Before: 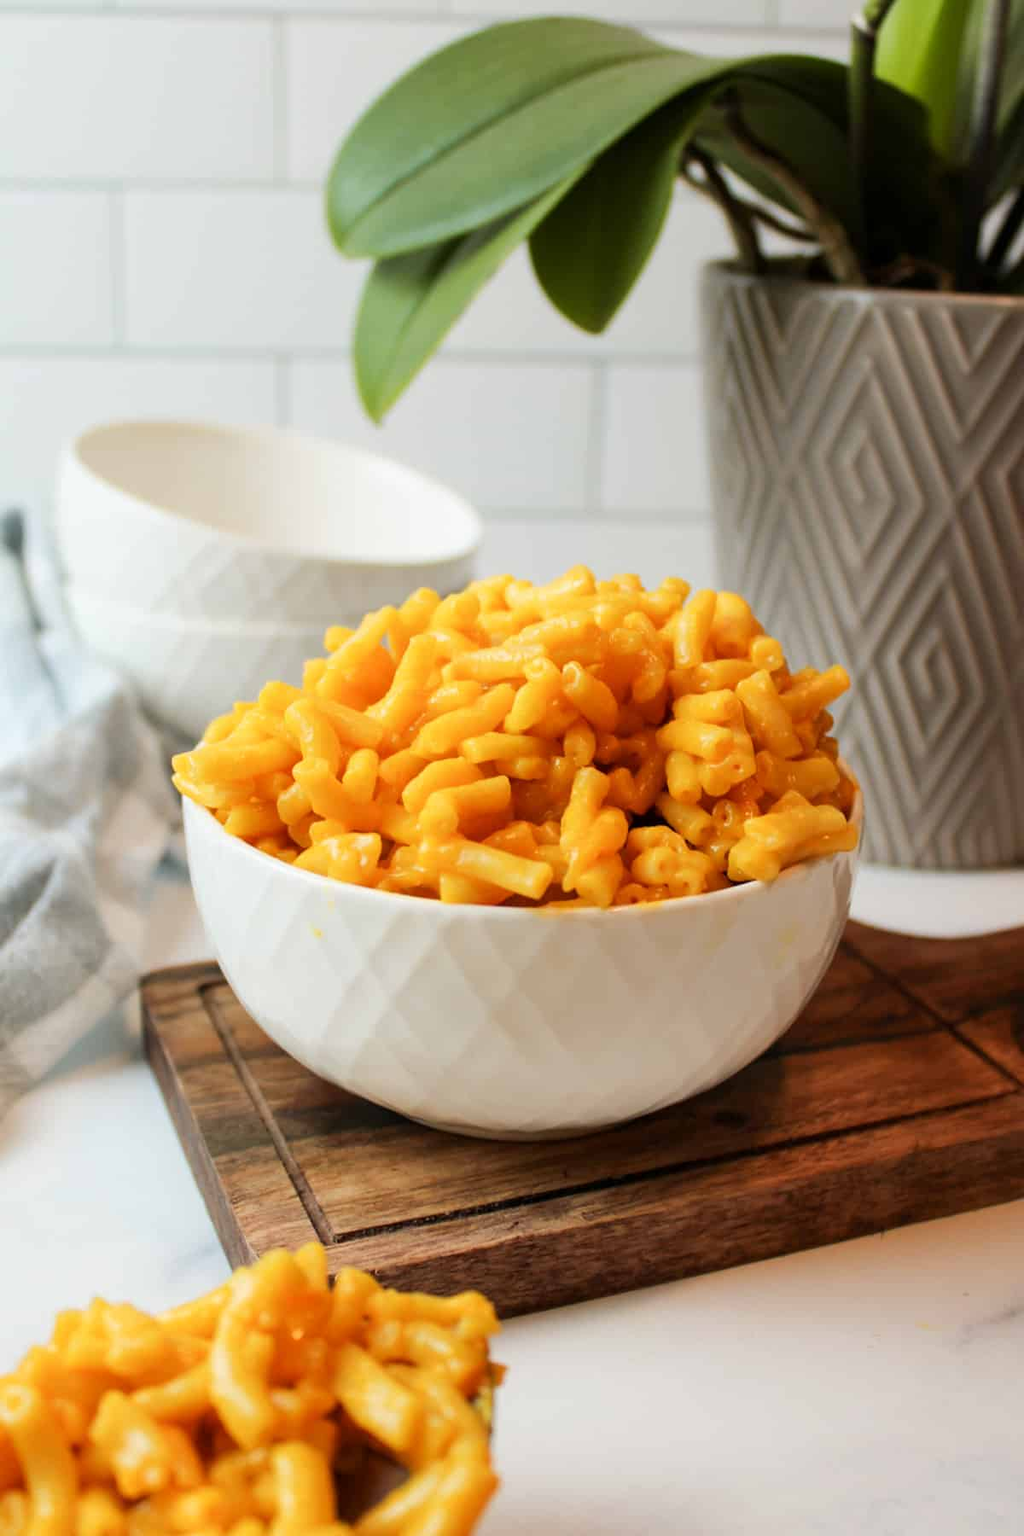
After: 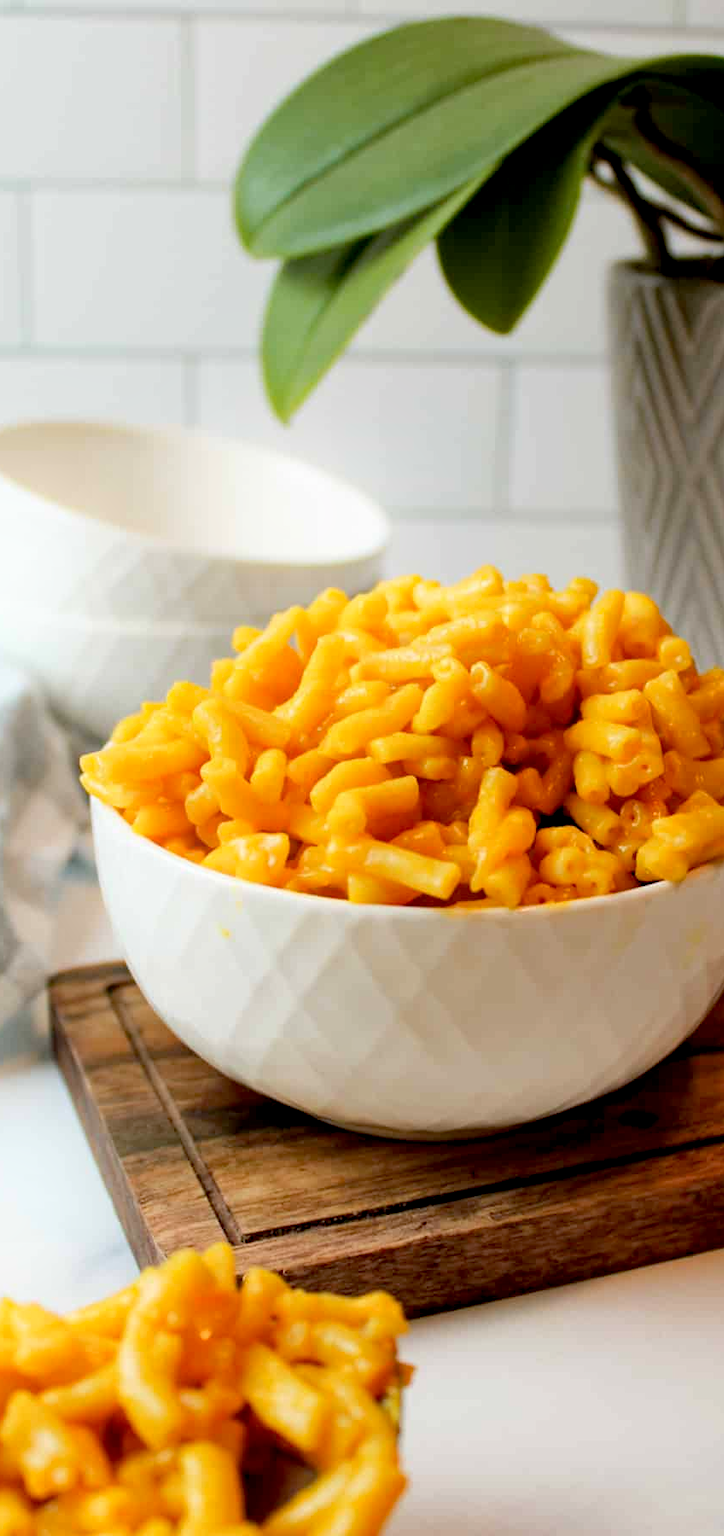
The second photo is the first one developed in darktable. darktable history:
crop and rotate: left 9.061%, right 20.142%
haze removal: compatibility mode true, adaptive false
exposure: black level correction 0.01, exposure 0.011 EV, compensate highlight preservation false
bloom: size 15%, threshold 97%, strength 7%
